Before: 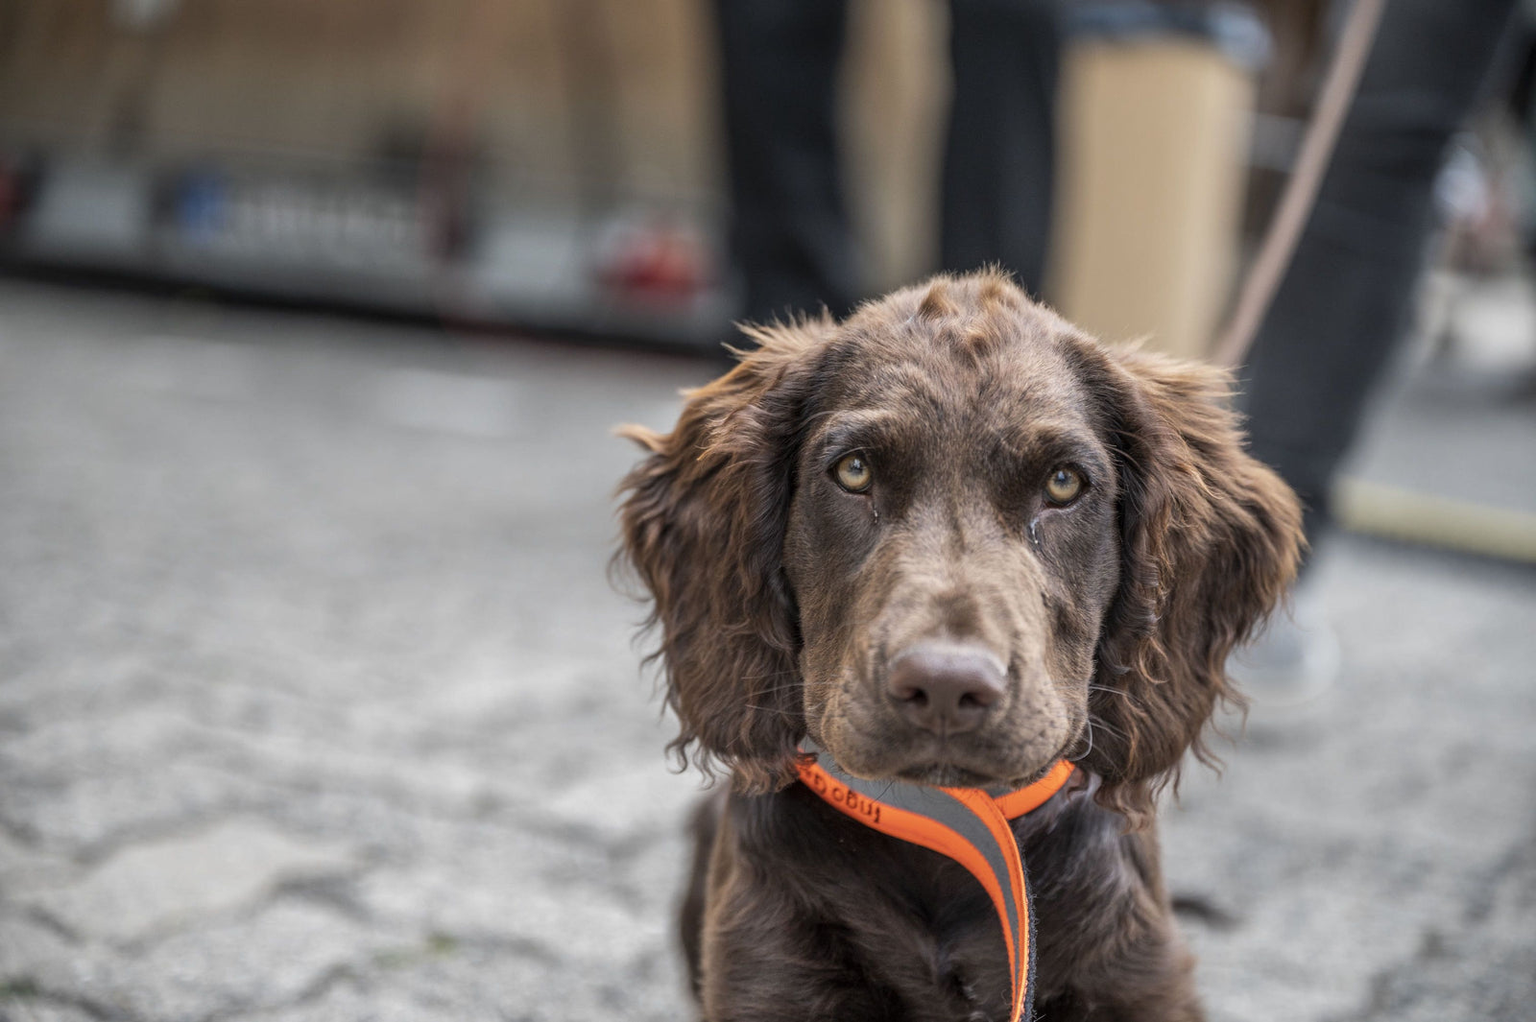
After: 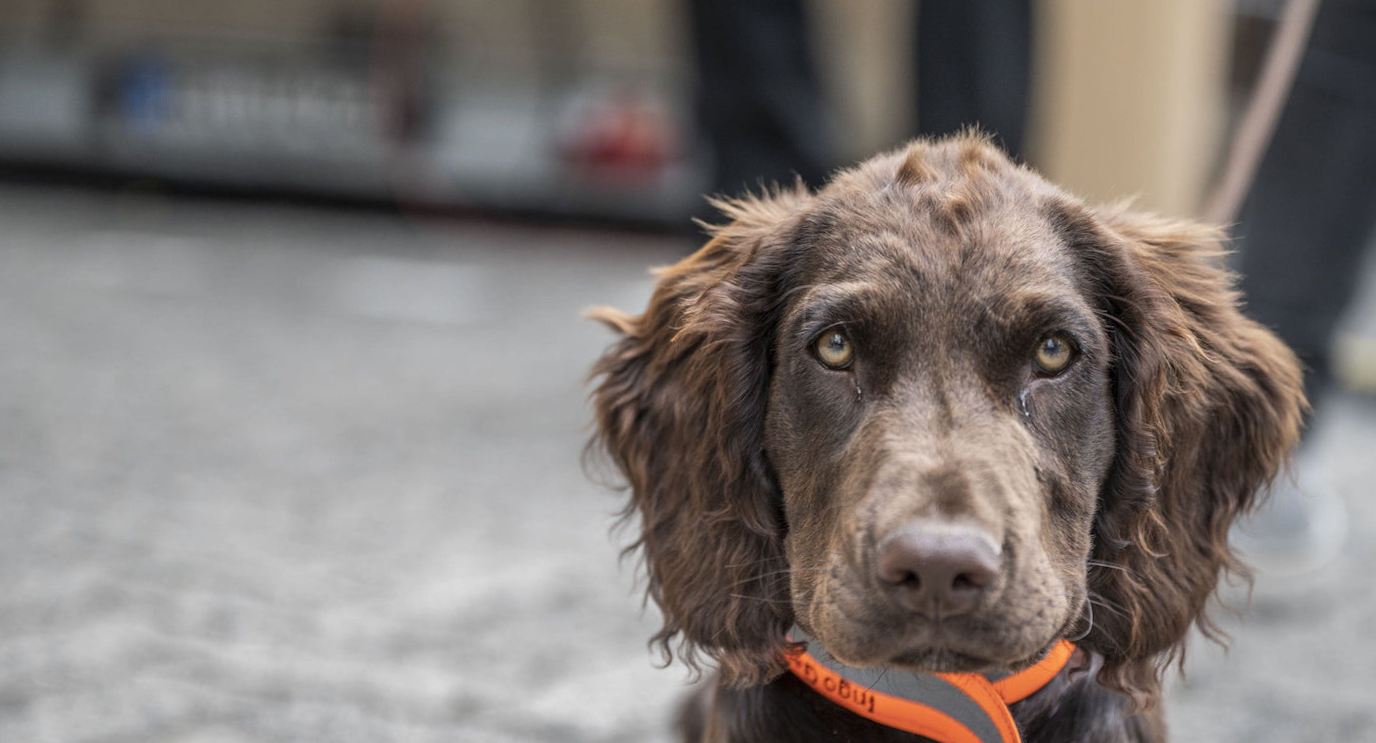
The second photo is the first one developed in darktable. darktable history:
crop and rotate: left 2.425%, top 11.305%, right 9.6%, bottom 15.08%
rotate and perspective: rotation -2°, crop left 0.022, crop right 0.978, crop top 0.049, crop bottom 0.951
